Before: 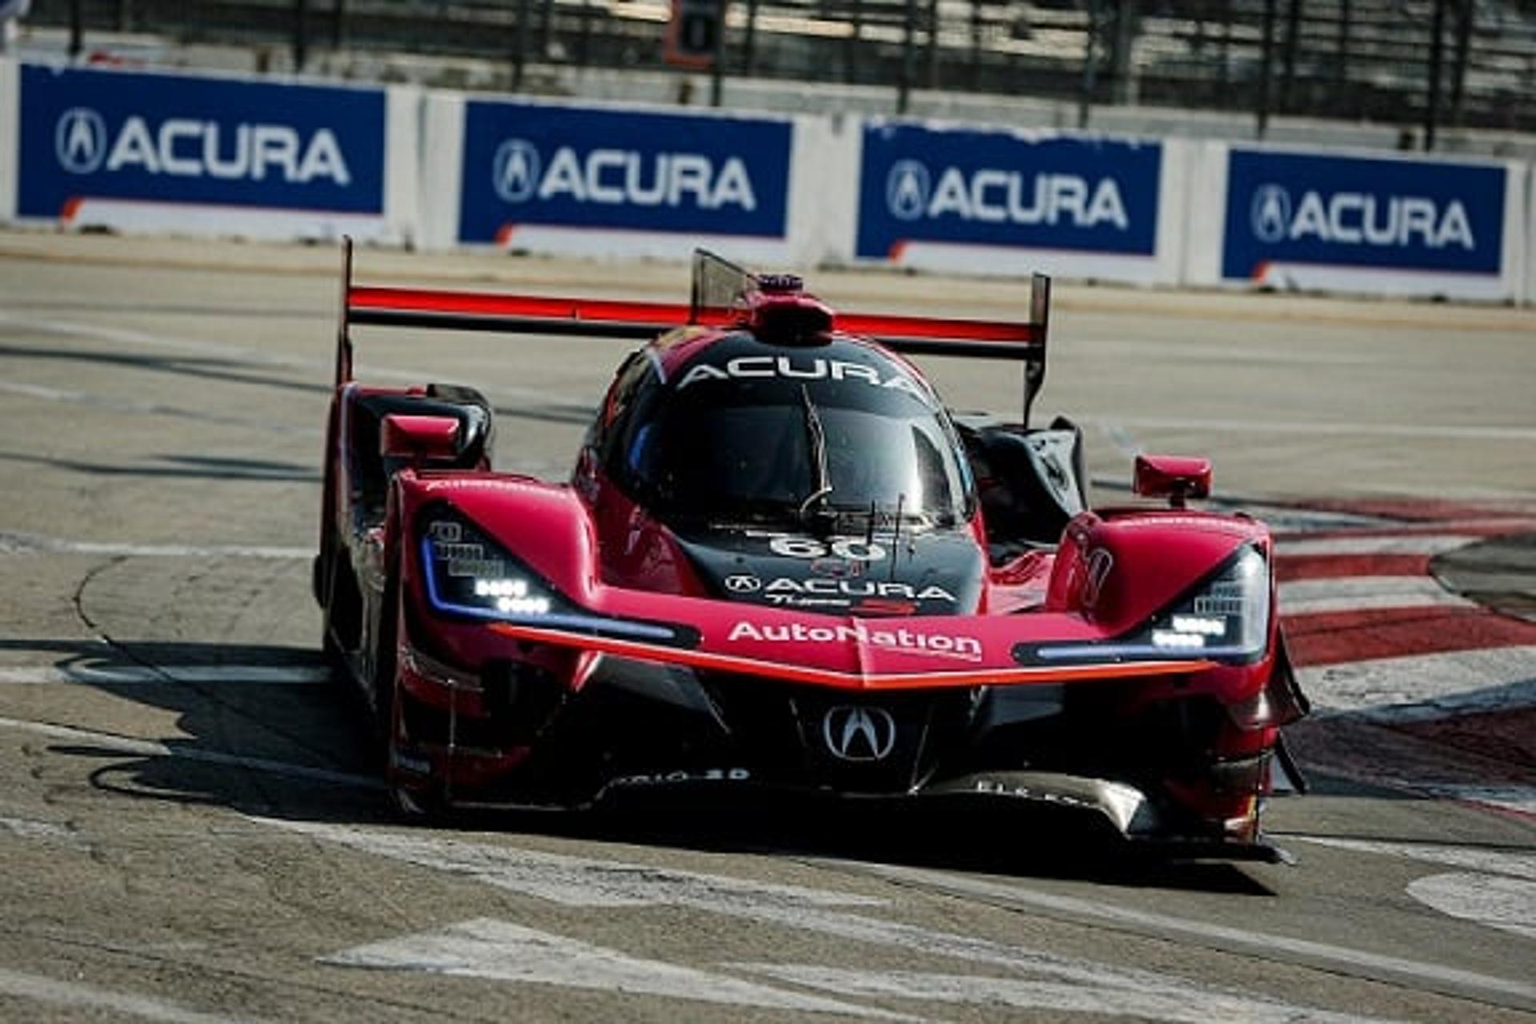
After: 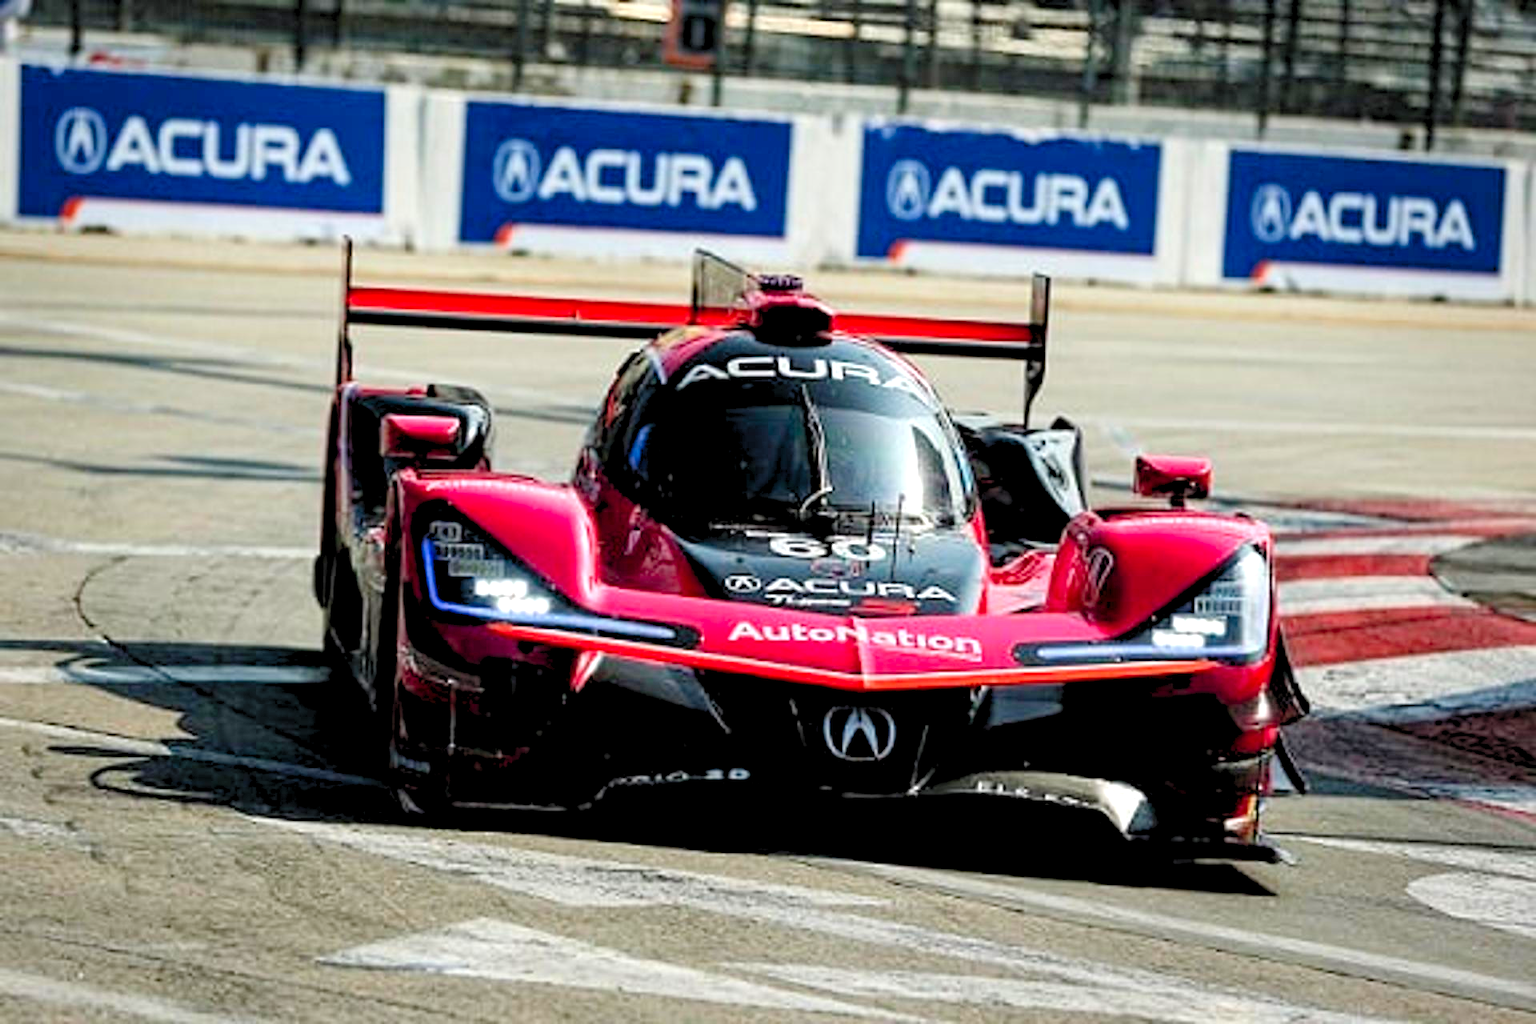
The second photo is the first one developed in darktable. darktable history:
levels: levels [0.036, 0.364, 0.827]
